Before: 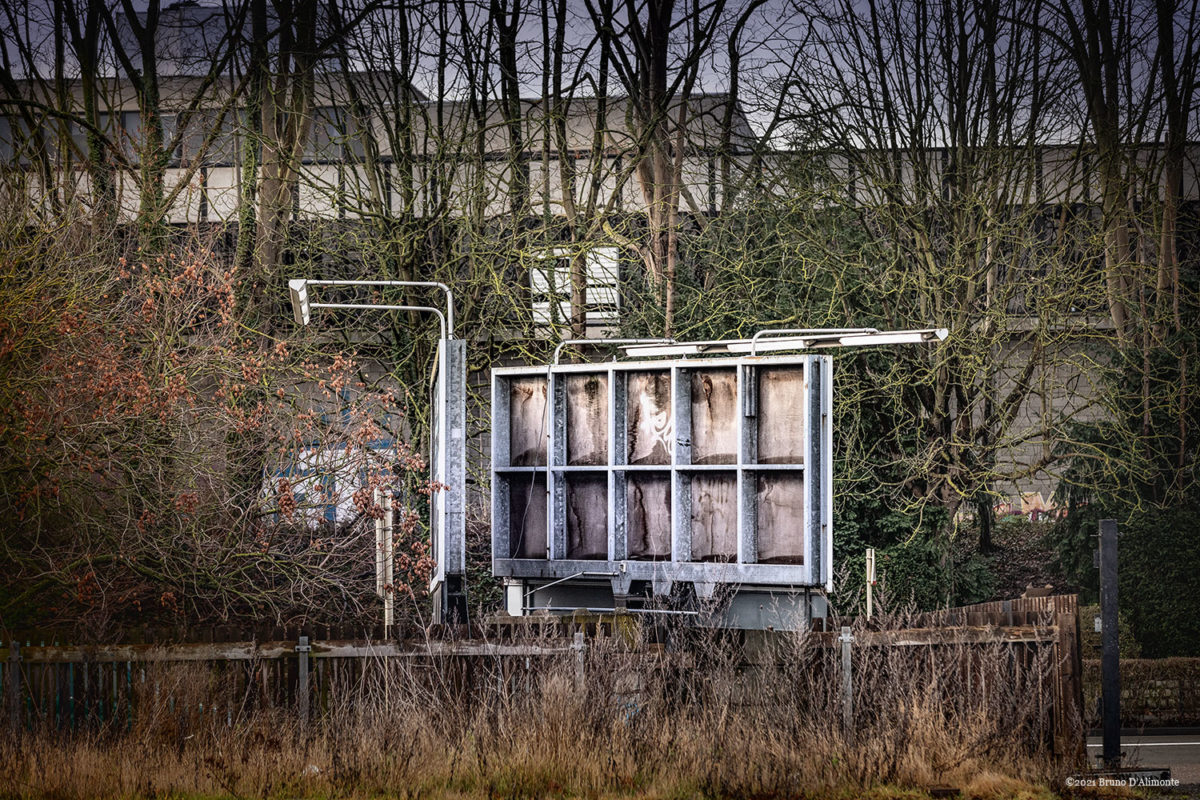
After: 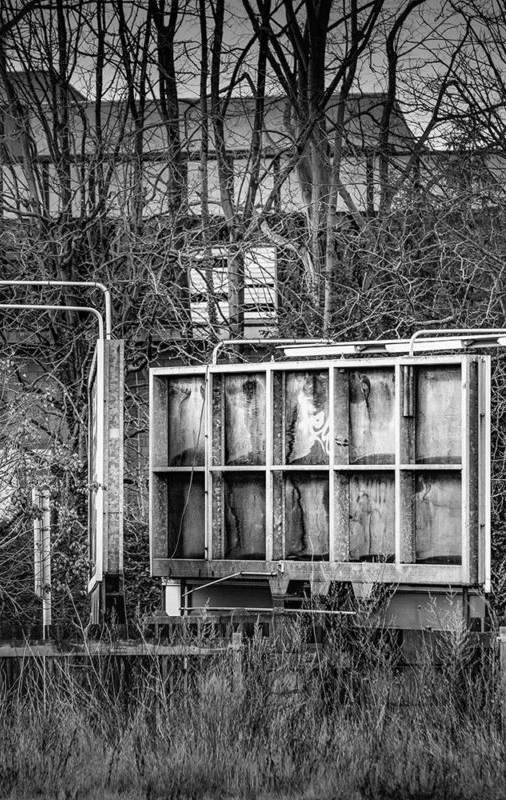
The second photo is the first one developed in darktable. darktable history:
monochrome: a 2.21, b -1.33, size 2.2
crop: left 28.583%, right 29.231%
